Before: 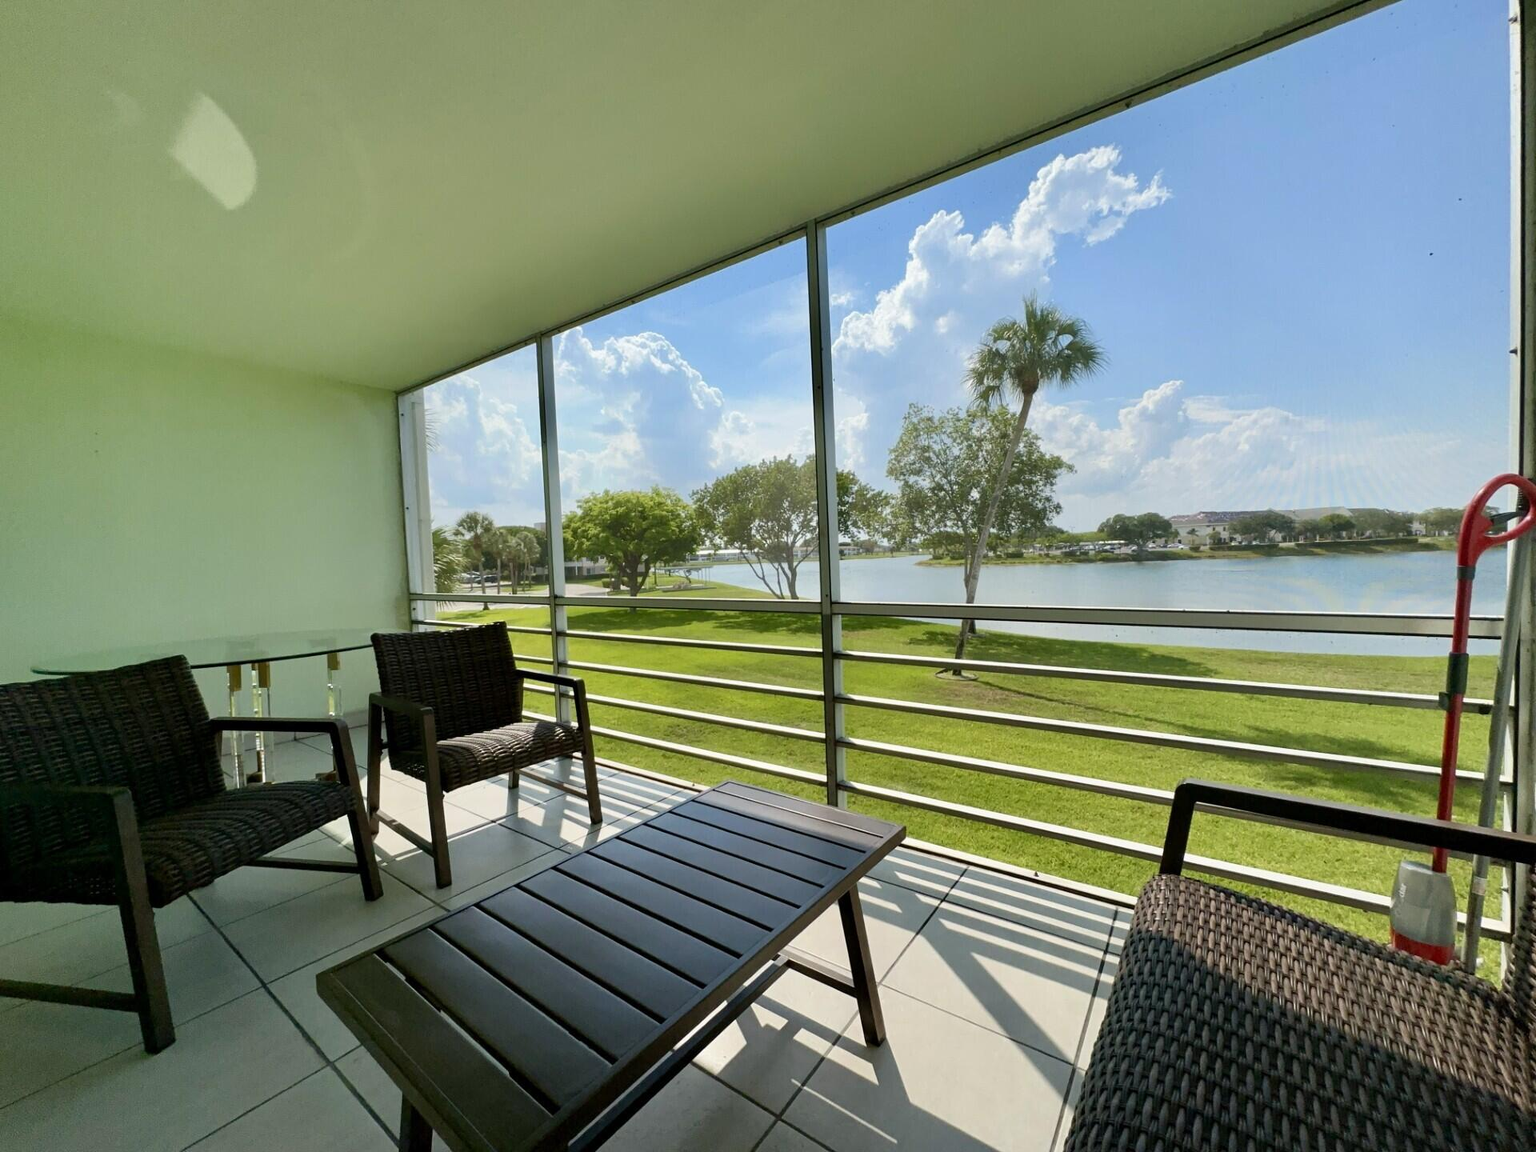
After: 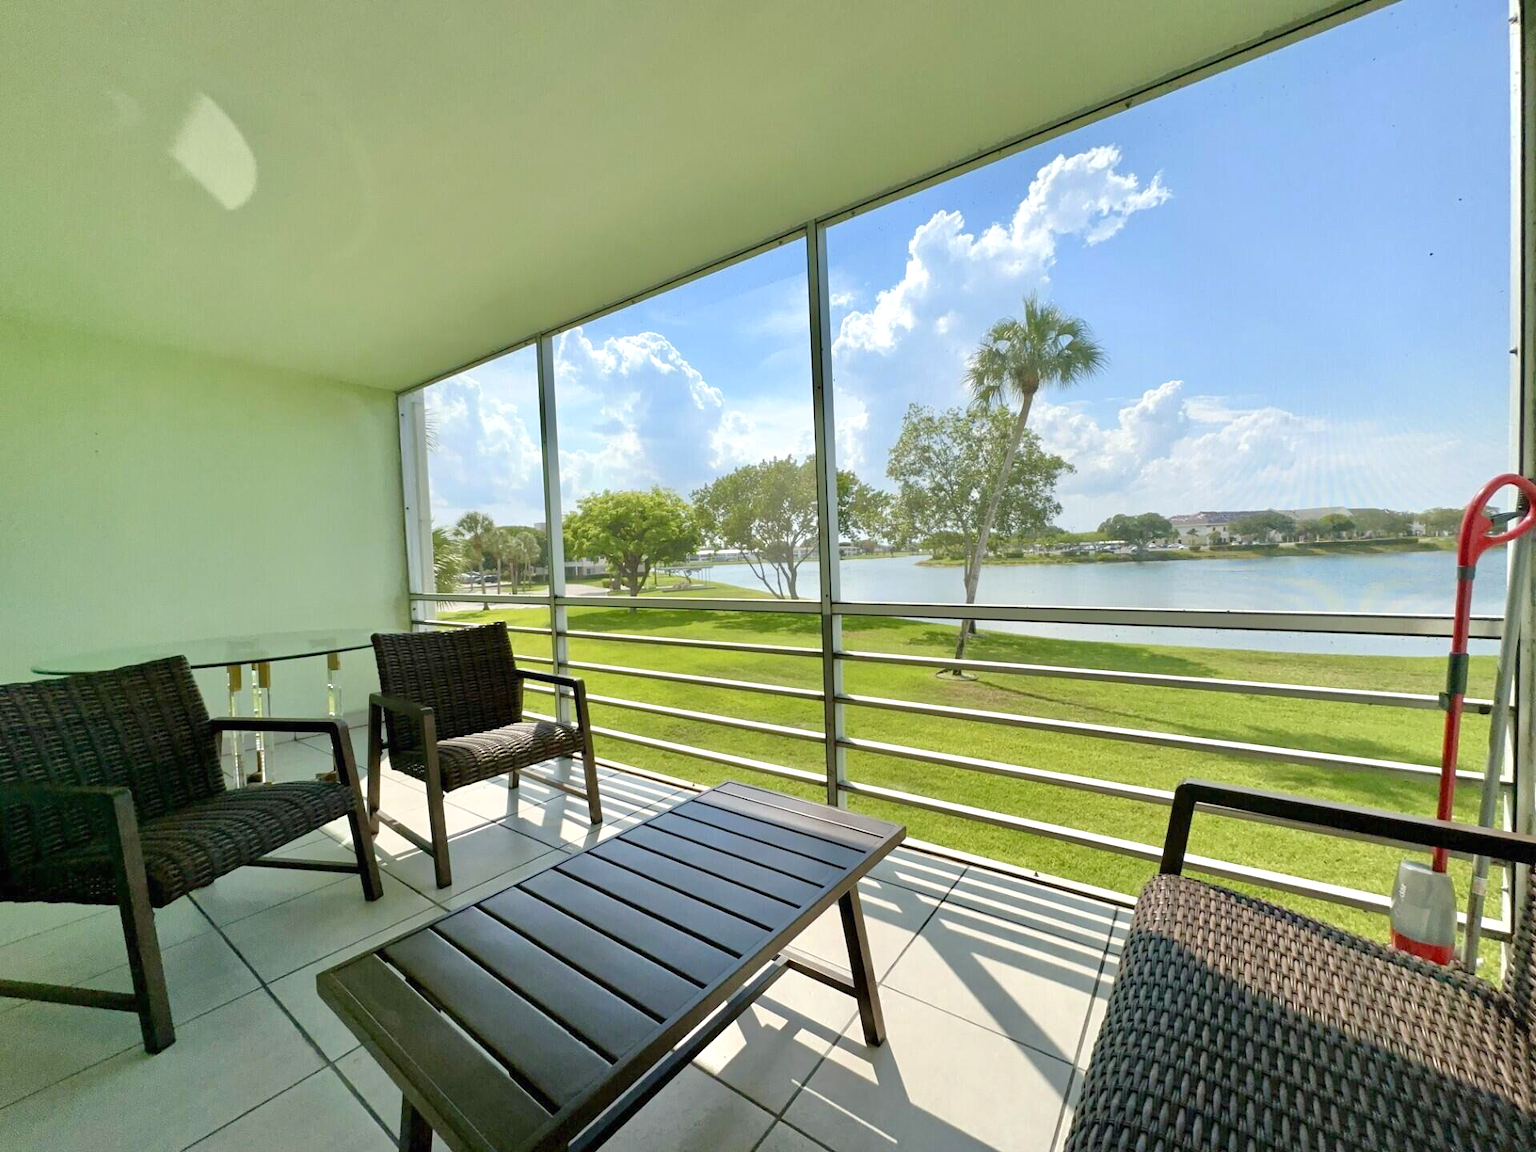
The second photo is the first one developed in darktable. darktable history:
exposure: black level correction 0, exposure 1.3 EV, compensate highlight preservation false
tone equalizer: -8 EV -0.002 EV, -7 EV 0.005 EV, -6 EV -0.008 EV, -5 EV 0.007 EV, -4 EV -0.042 EV, -3 EV -0.233 EV, -2 EV -0.662 EV, -1 EV -0.983 EV, +0 EV -0.969 EV, smoothing diameter 2%, edges refinement/feathering 20, mask exposure compensation -1.57 EV, filter diffusion 5
